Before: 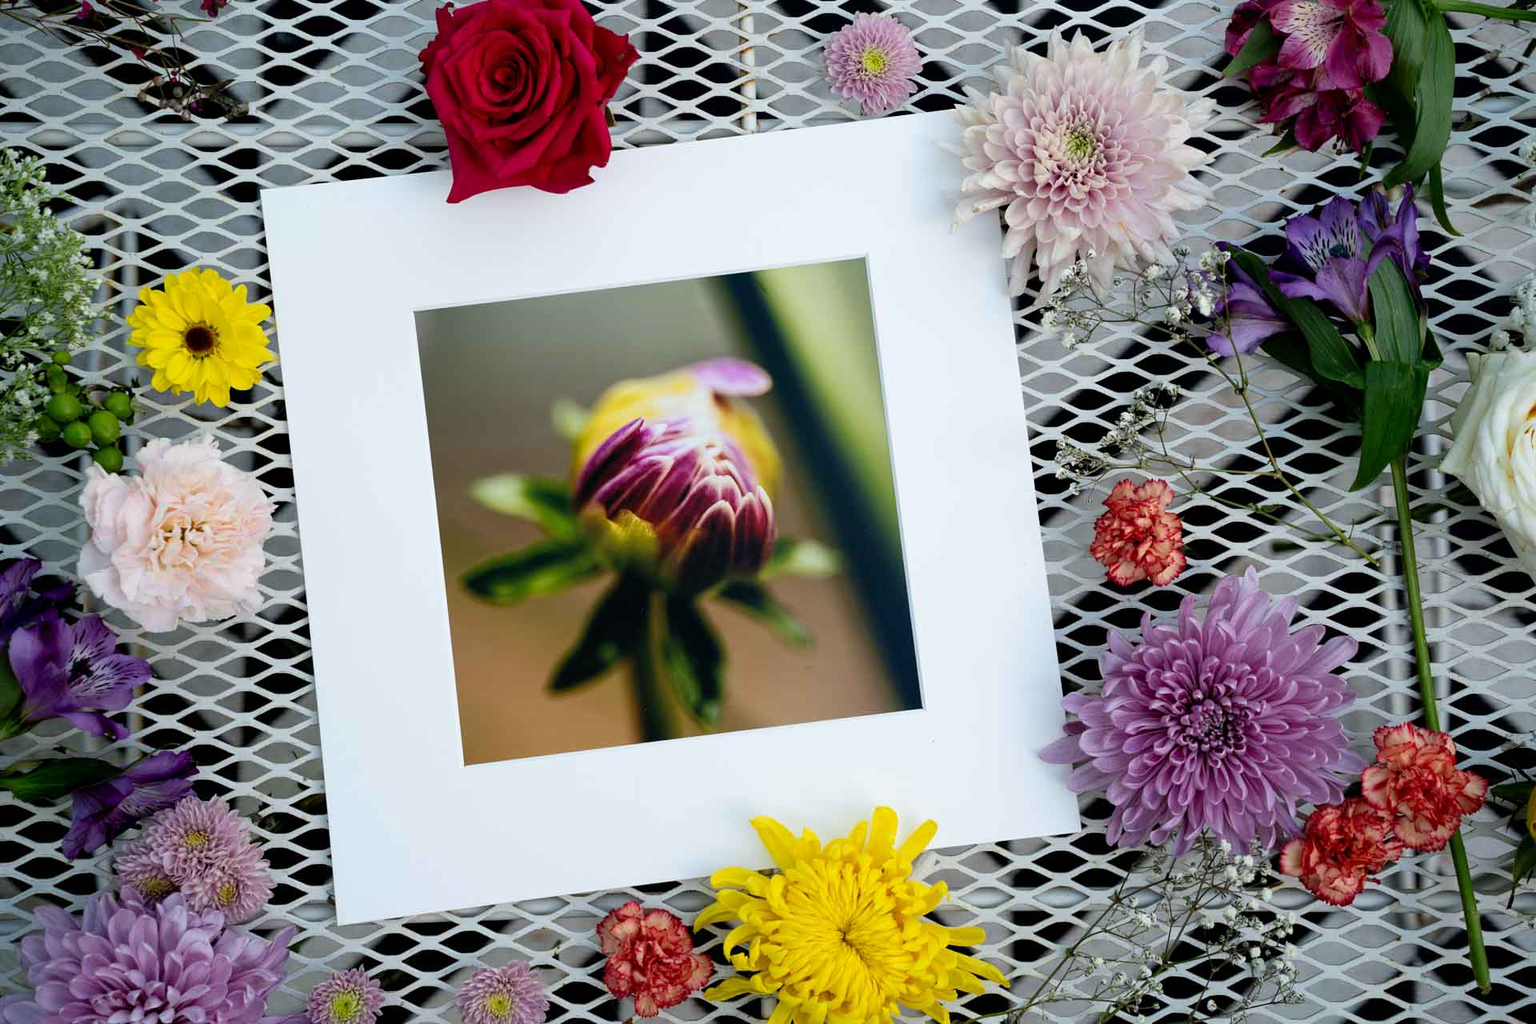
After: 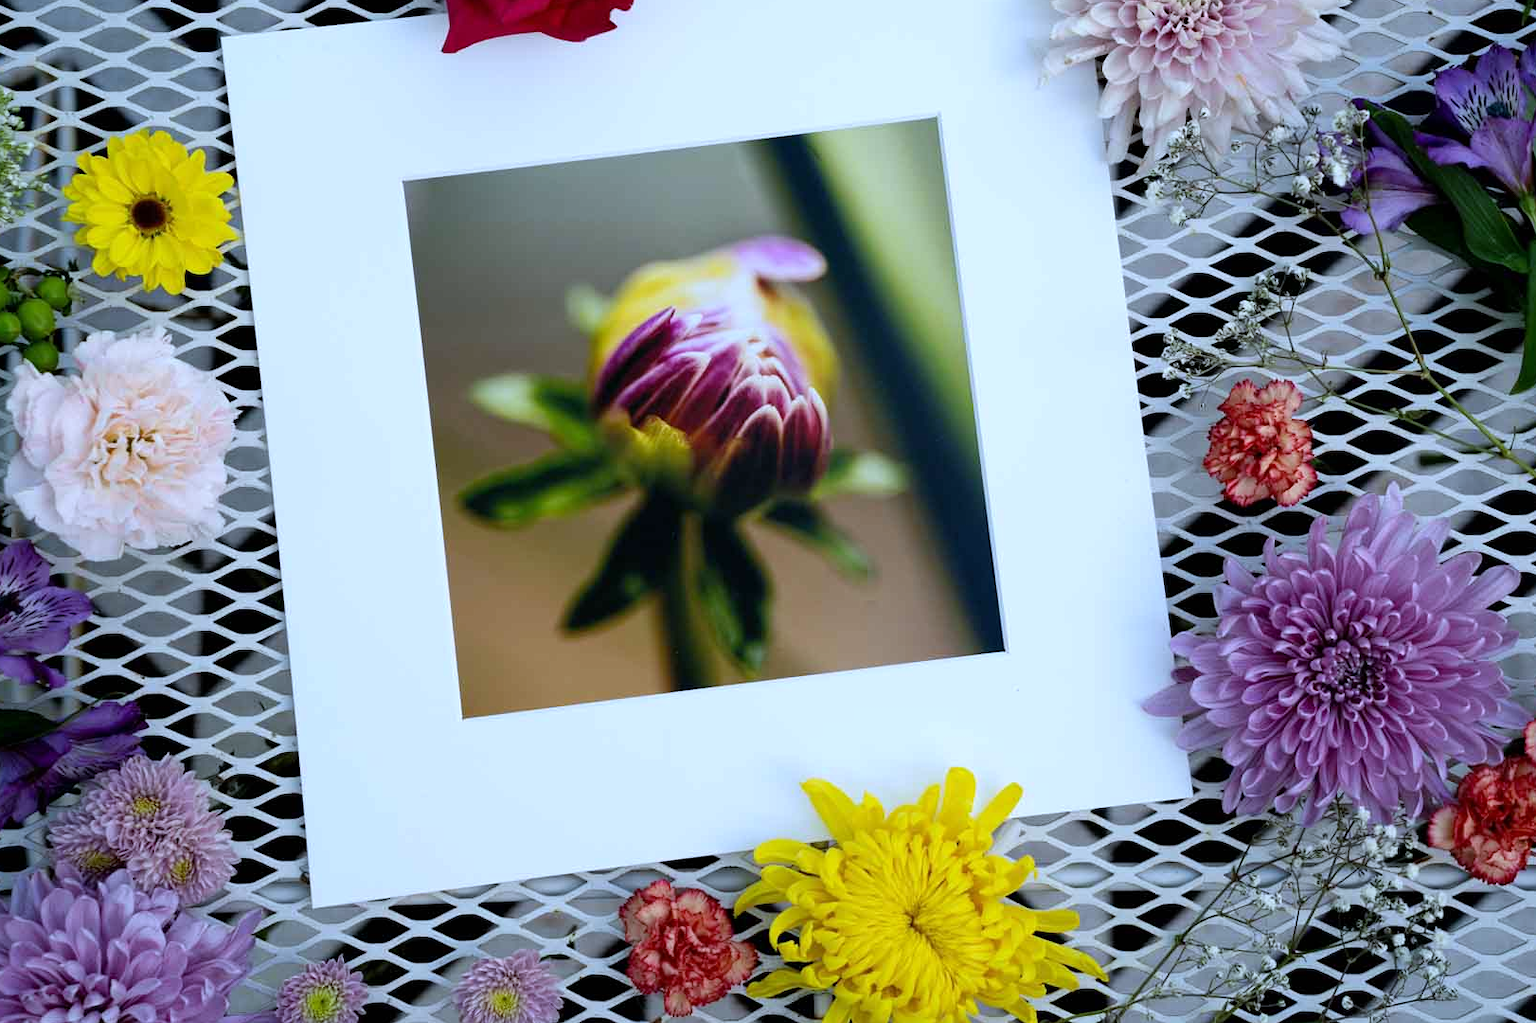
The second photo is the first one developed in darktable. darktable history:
white balance: red 0.926, green 1.003, blue 1.133
crop and rotate: left 4.842%, top 15.51%, right 10.668%
